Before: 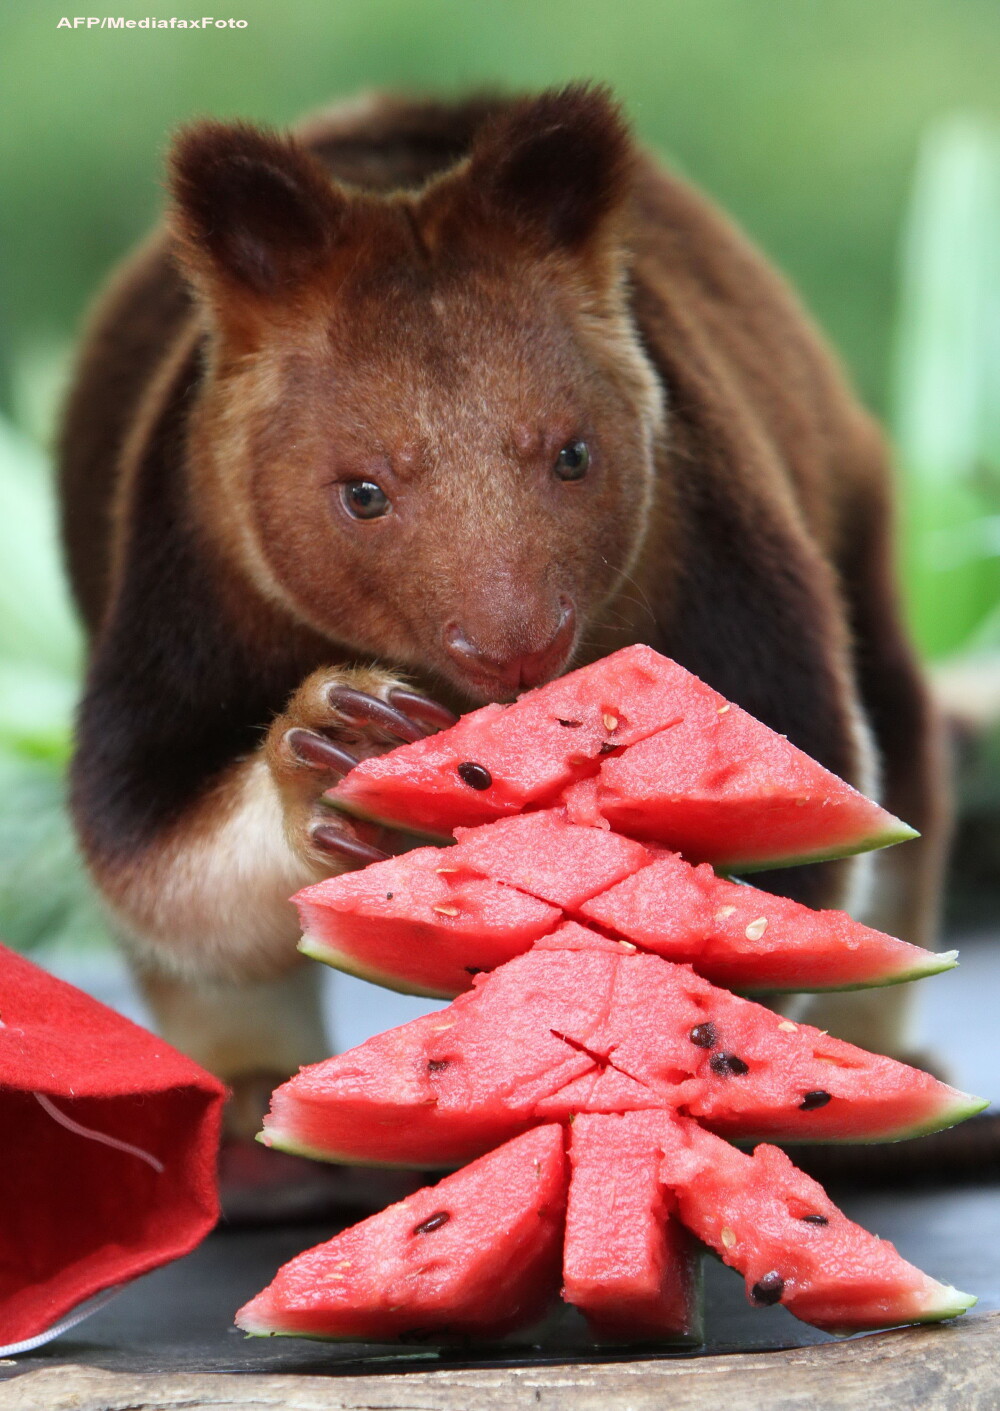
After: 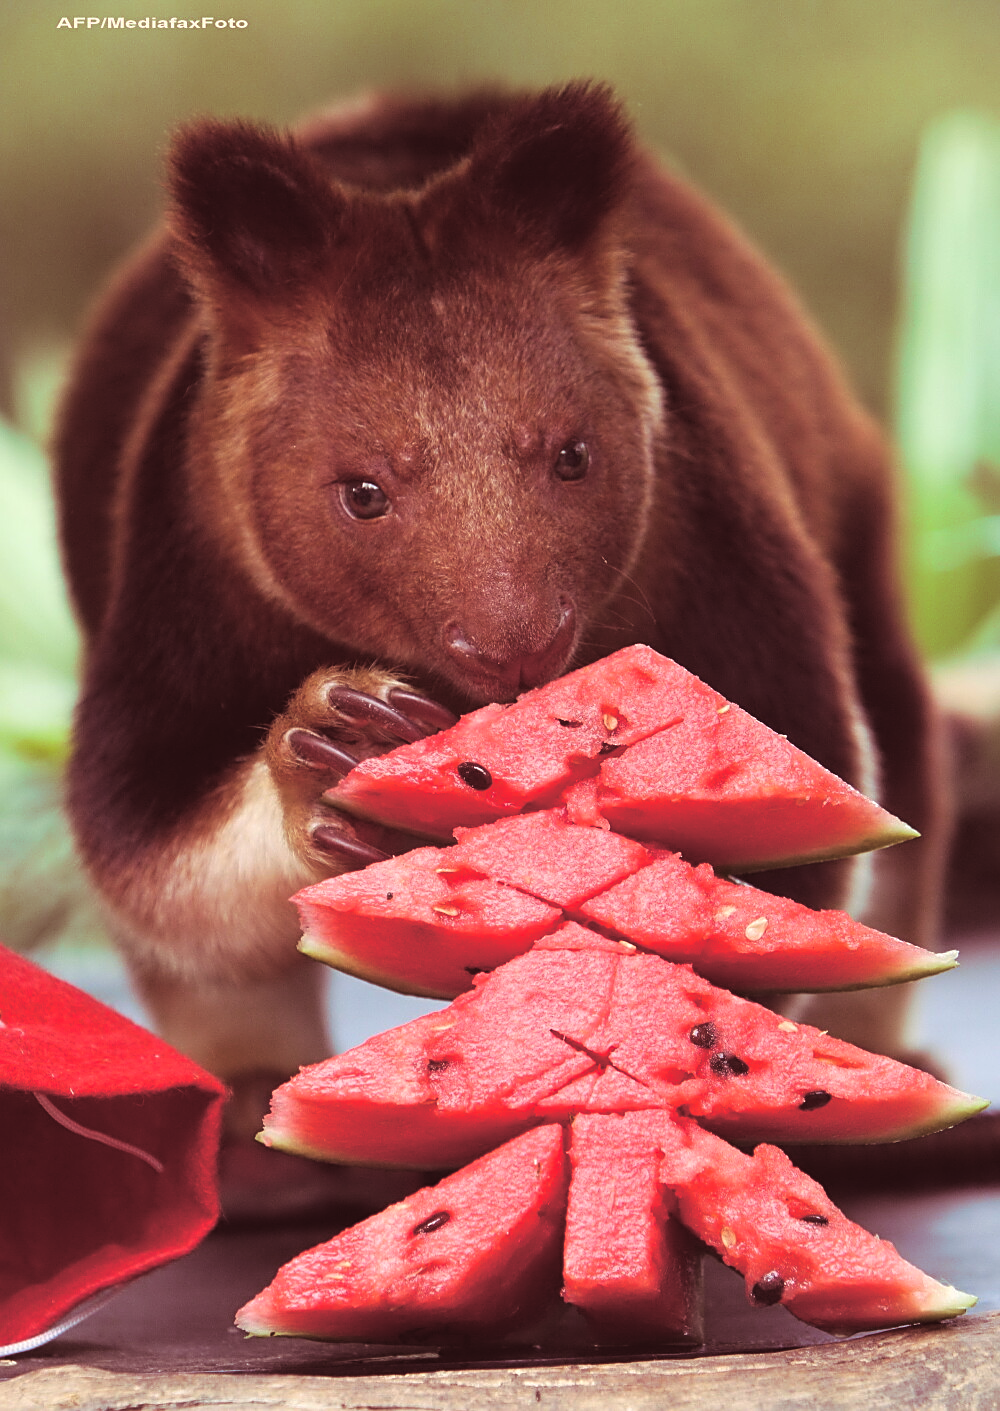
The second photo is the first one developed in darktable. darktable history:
split-toning: highlights › hue 187.2°, highlights › saturation 0.83, balance -68.05, compress 56.43%
sharpen: on, module defaults
color balance rgb: shadows lift › chroma 2%, shadows lift › hue 247.2°, power › chroma 0.3%, power › hue 25.2°, highlights gain › chroma 3%, highlights gain › hue 60°, global offset › luminance 0.75%, perceptual saturation grading › global saturation 20%, perceptual saturation grading › highlights -20%, perceptual saturation grading › shadows 30%, global vibrance 20%
